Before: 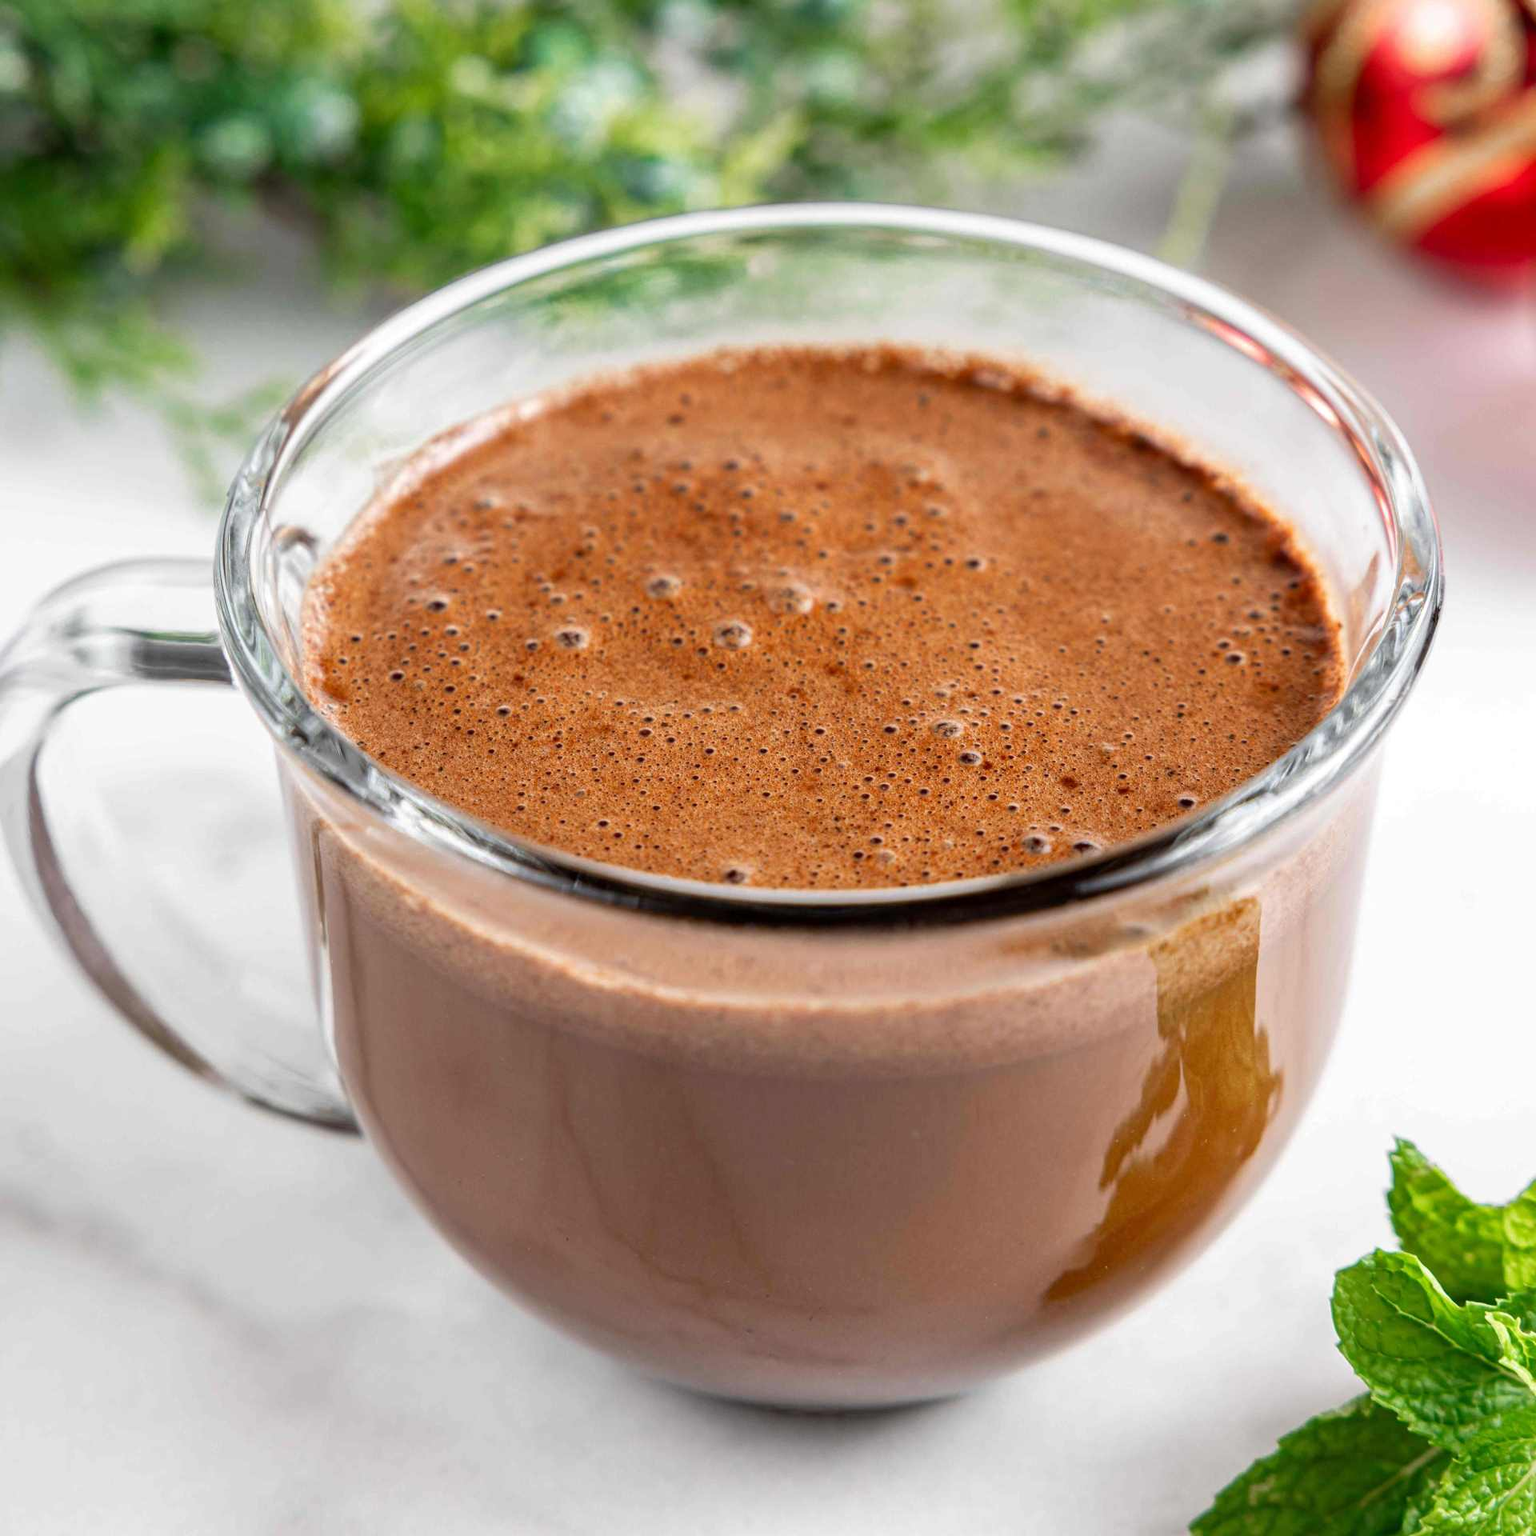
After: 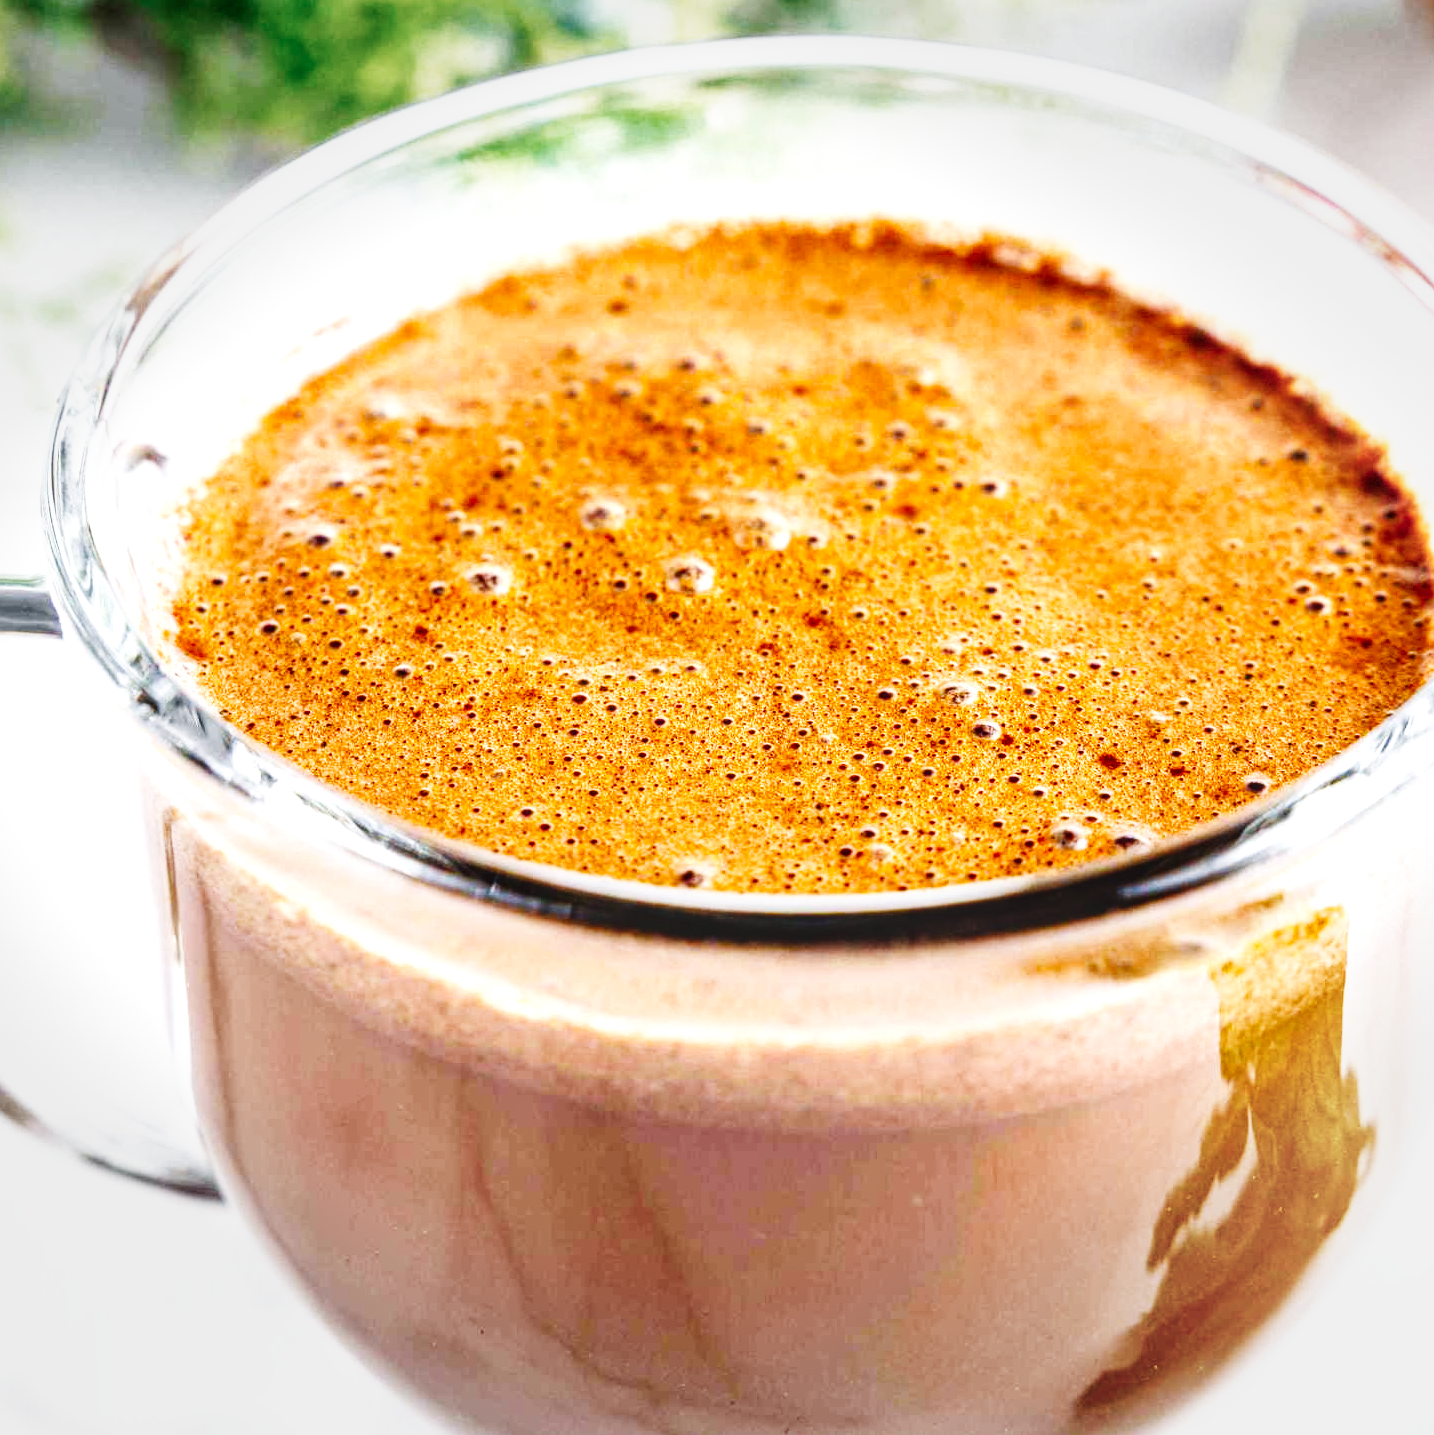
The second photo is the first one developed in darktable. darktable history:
white balance: red 0.967, blue 1.049
color balance rgb: shadows lift › chroma 1%, shadows lift › hue 217.2°, power › hue 310.8°, highlights gain › chroma 1%, highlights gain › hue 54°, global offset › luminance 0.5%, global offset › hue 171.6°, perceptual saturation grading › global saturation 14.09%, perceptual saturation grading › highlights -25%, perceptual saturation grading › shadows 30%, perceptual brilliance grading › highlights 13.42%, perceptual brilliance grading › mid-tones 8.05%, perceptual brilliance grading › shadows -17.45%, global vibrance 25%
base curve: curves: ch0 [(0, 0.003) (0.001, 0.002) (0.006, 0.004) (0.02, 0.022) (0.048, 0.086) (0.094, 0.234) (0.162, 0.431) (0.258, 0.629) (0.385, 0.8) (0.548, 0.918) (0.751, 0.988) (1, 1)], preserve colors none
vignetting: fall-off start 91%, fall-off radius 39.39%, brightness -0.182, saturation -0.3, width/height ratio 1.219, shape 1.3, dithering 8-bit output, unbound false
local contrast: on, module defaults
crop and rotate: left 11.831%, top 11.346%, right 13.429%, bottom 13.899%
